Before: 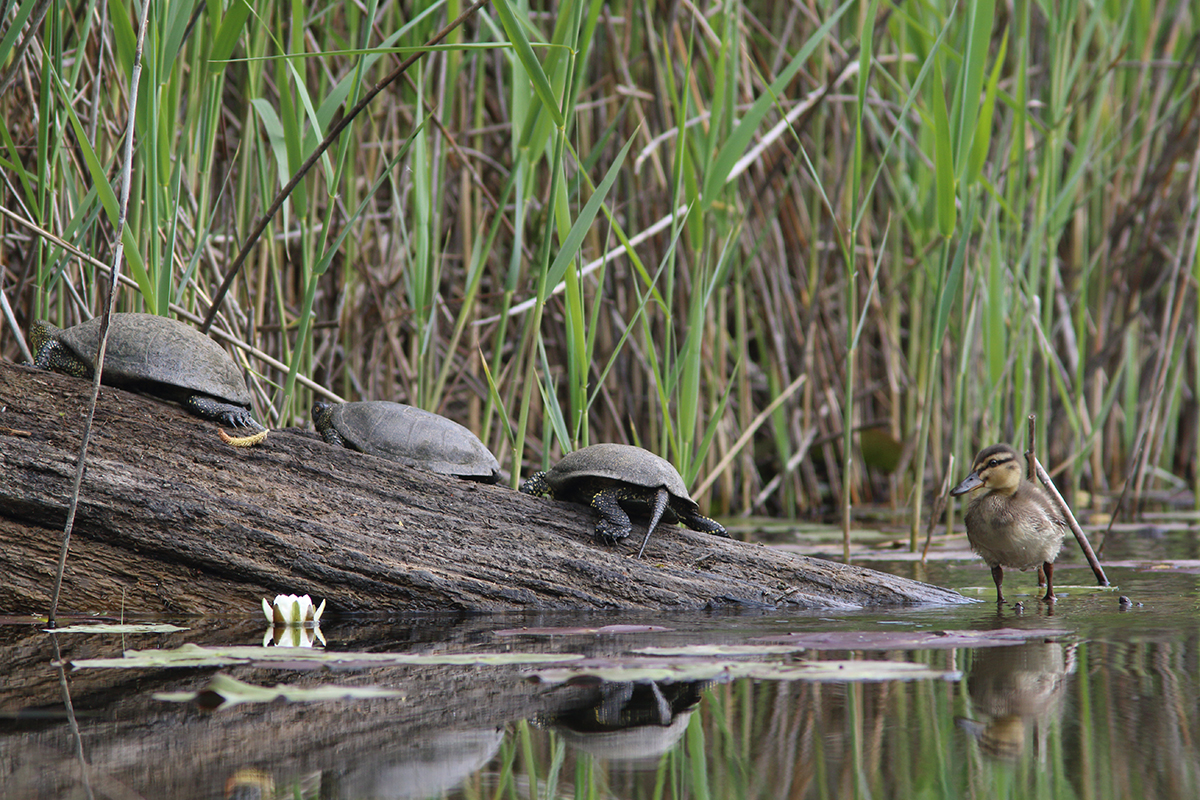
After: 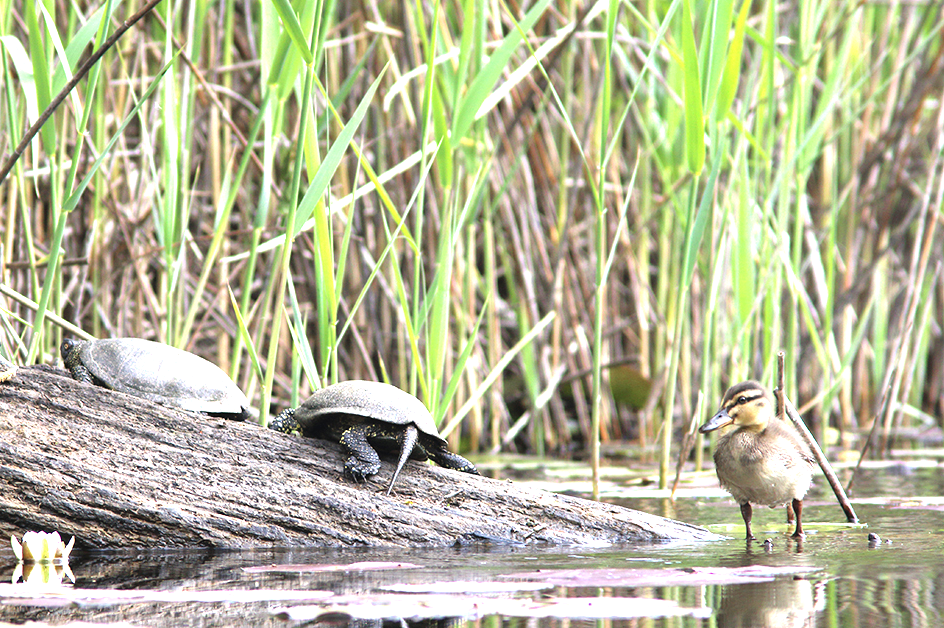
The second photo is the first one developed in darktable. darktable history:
crop and rotate: left 20.94%, top 7.897%, right 0.36%, bottom 13.59%
tone equalizer: -8 EV -0.729 EV, -7 EV -0.72 EV, -6 EV -0.58 EV, -5 EV -0.365 EV, -3 EV 0.393 EV, -2 EV 0.6 EV, -1 EV 0.677 EV, +0 EV 0.728 EV
exposure: black level correction 0, exposure 1.106 EV, compensate highlight preservation false
